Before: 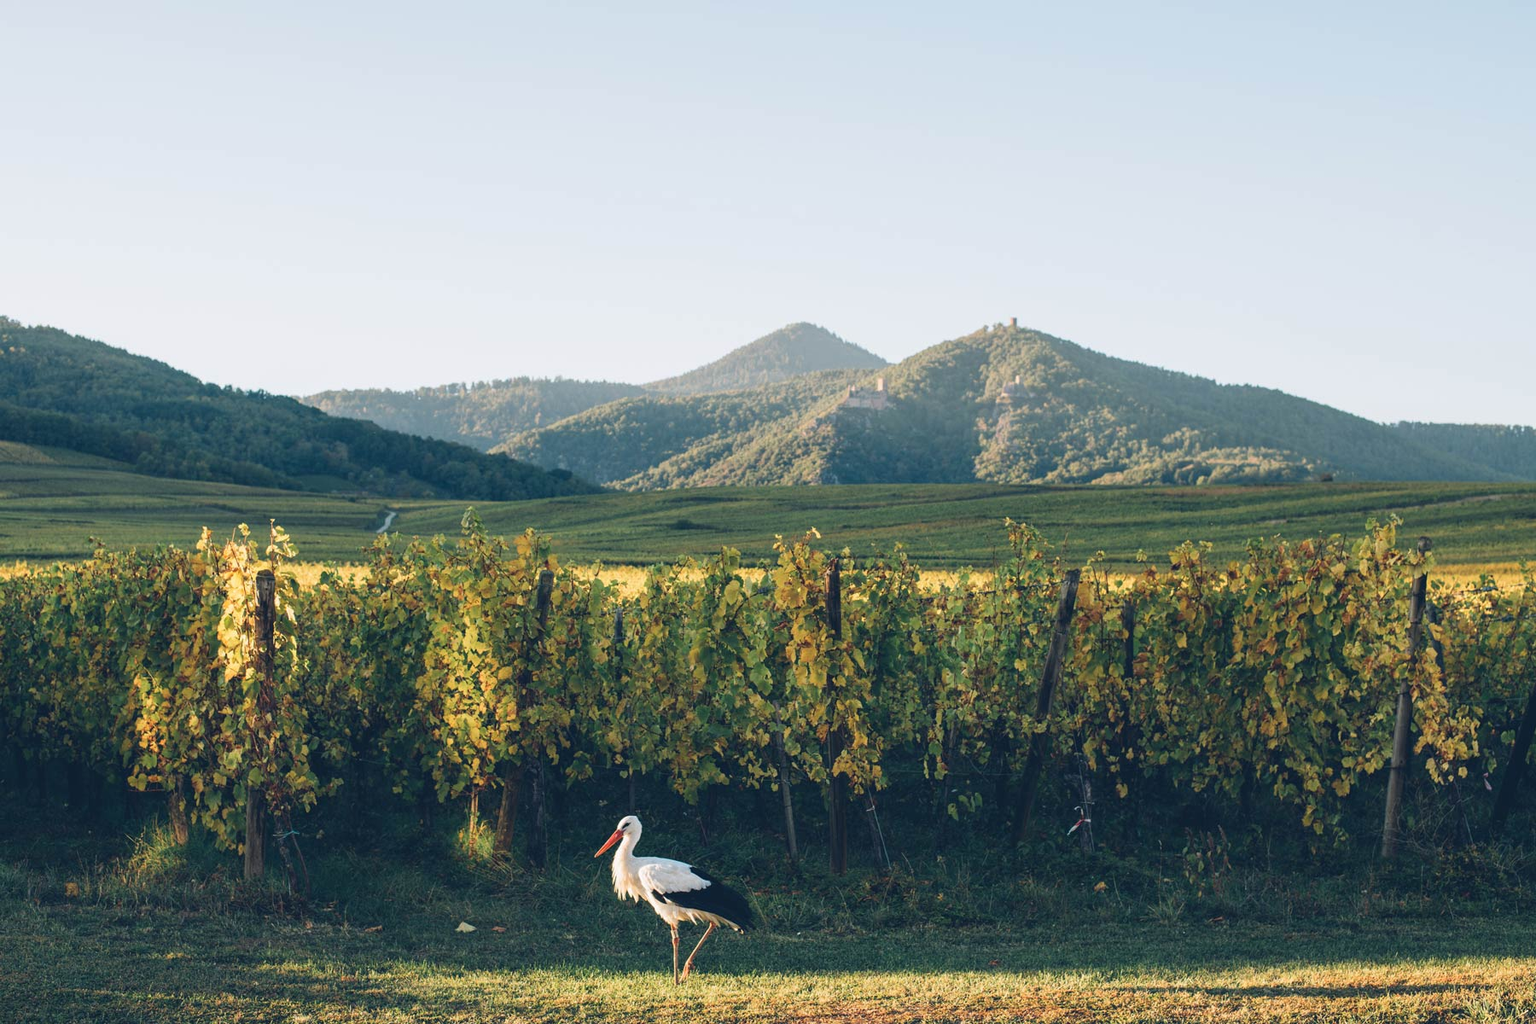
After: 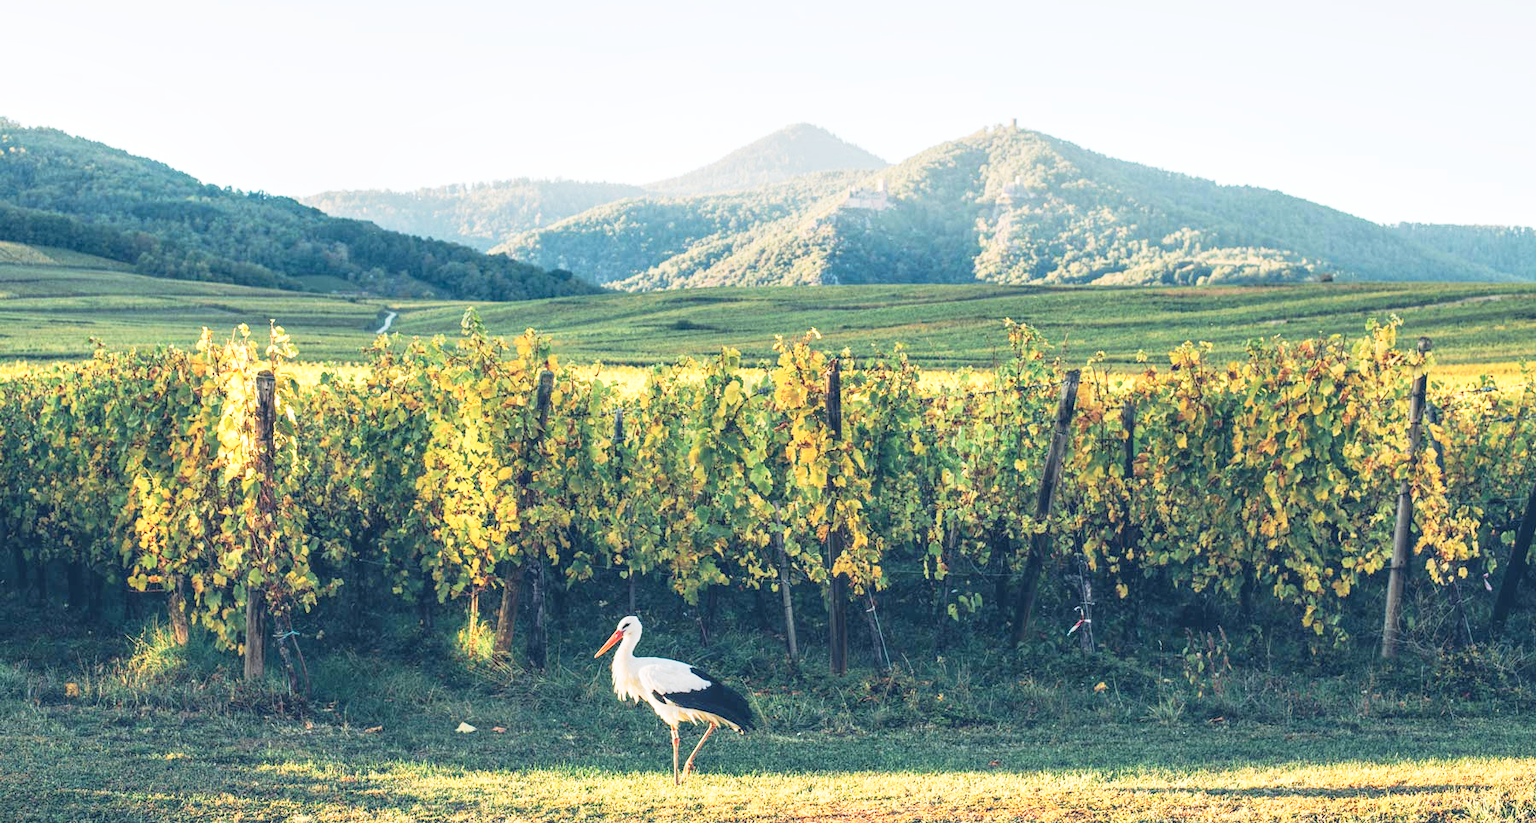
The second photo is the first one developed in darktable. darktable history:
contrast brightness saturation: brightness 0.289
local contrast: on, module defaults
tone curve: curves: ch0 [(0.016, 0.011) (0.084, 0.026) (0.469, 0.508) (0.721, 0.862) (1, 1)], preserve colors none
crop and rotate: top 19.554%
